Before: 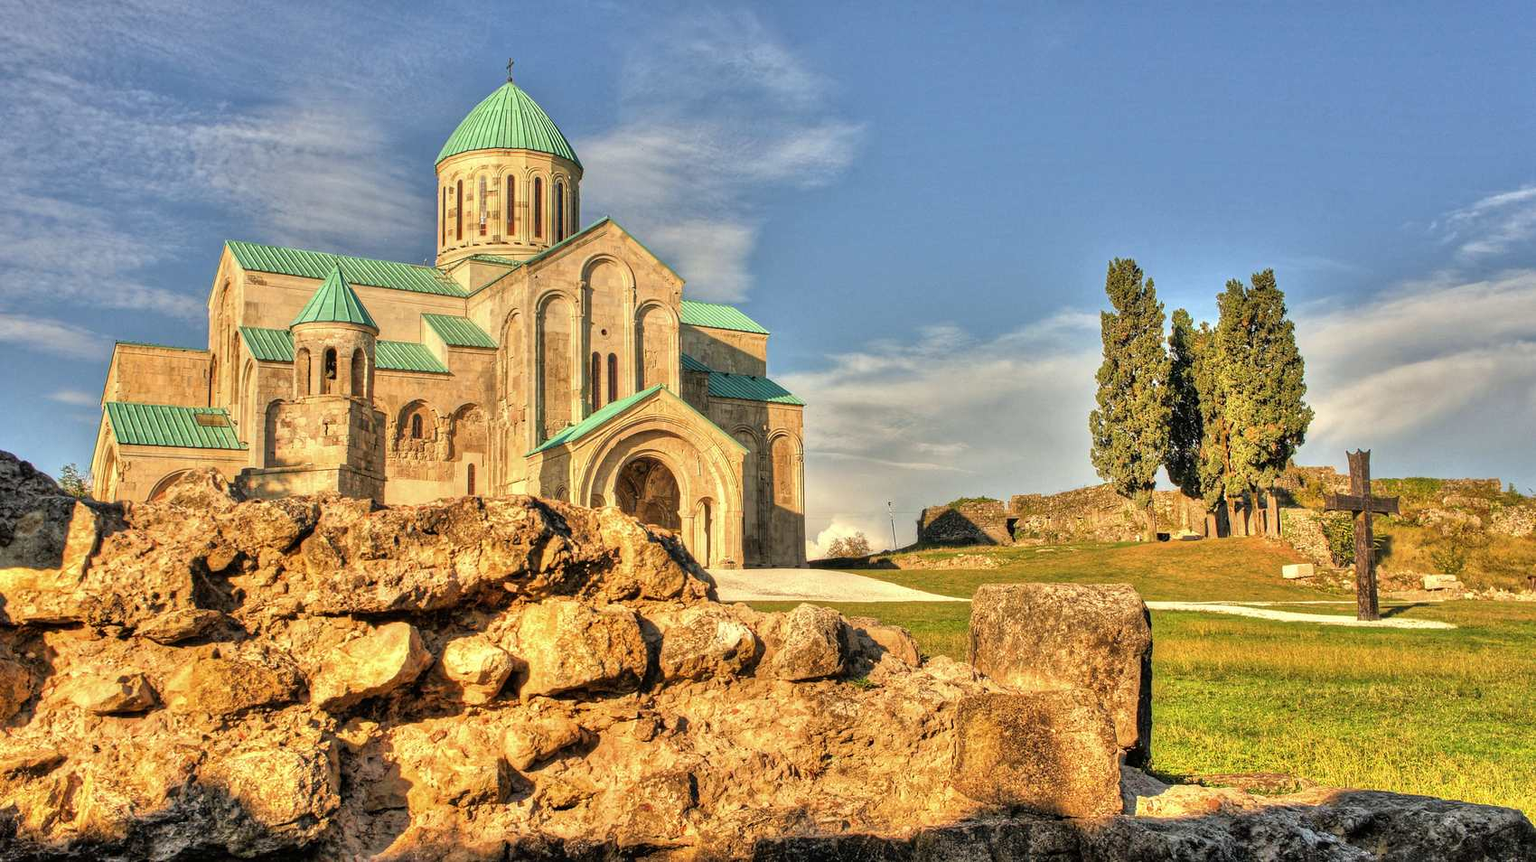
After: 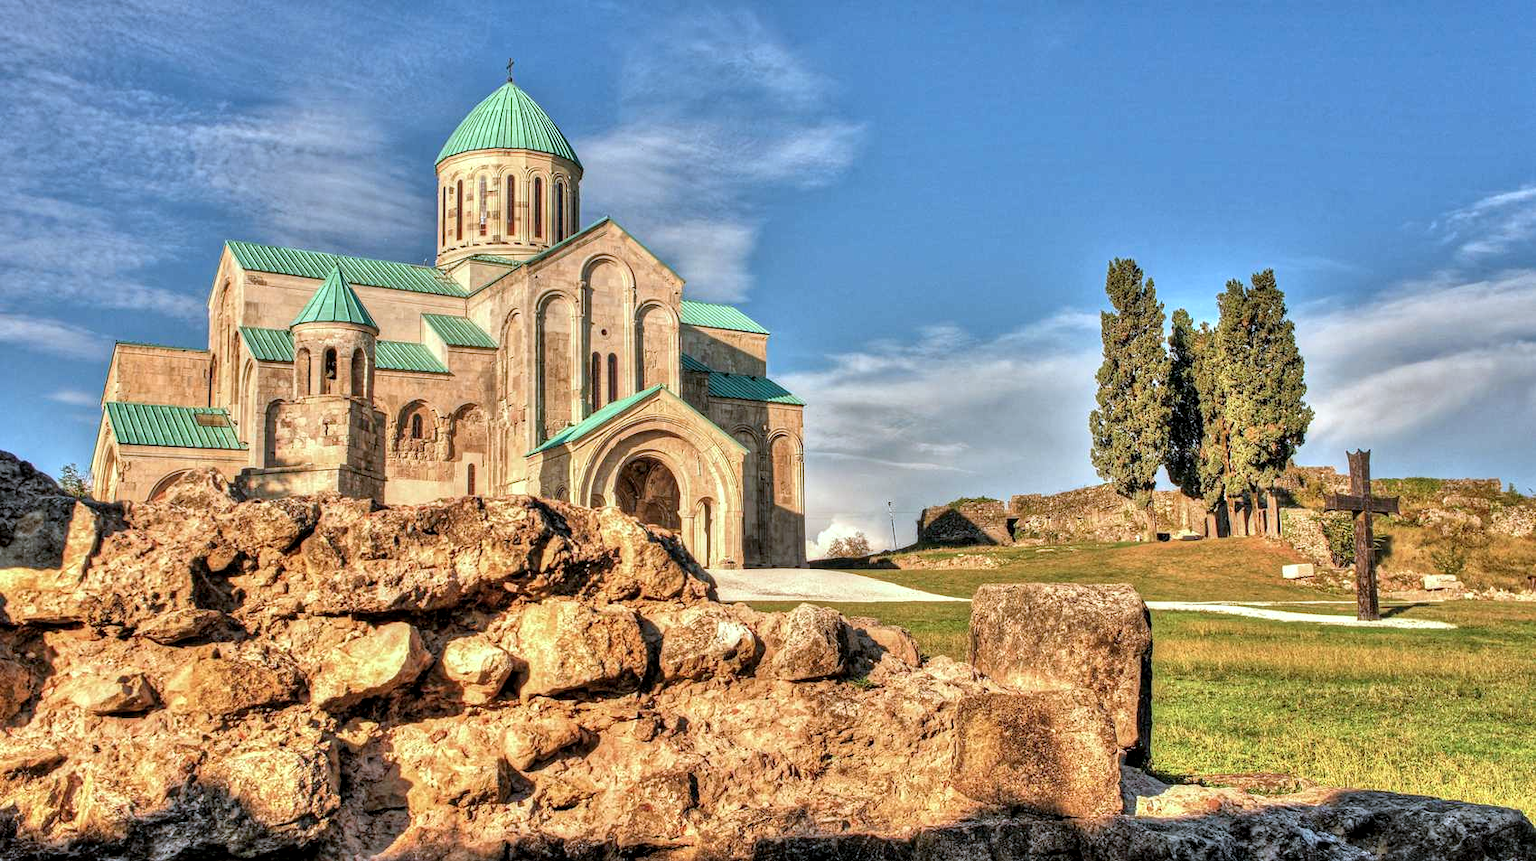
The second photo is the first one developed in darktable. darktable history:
color correction: highlights a* -2.24, highlights b* -18.1
local contrast: highlights 83%, shadows 81%
